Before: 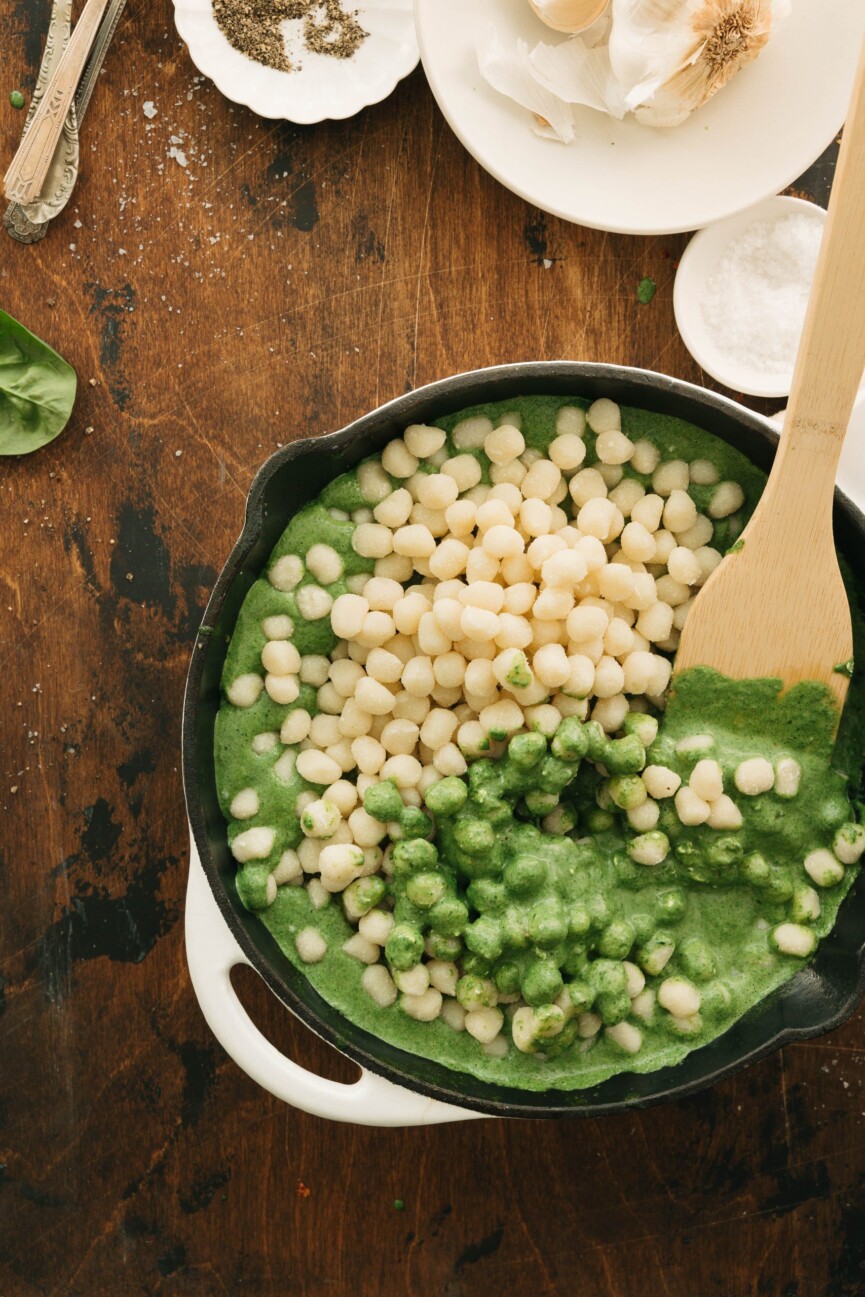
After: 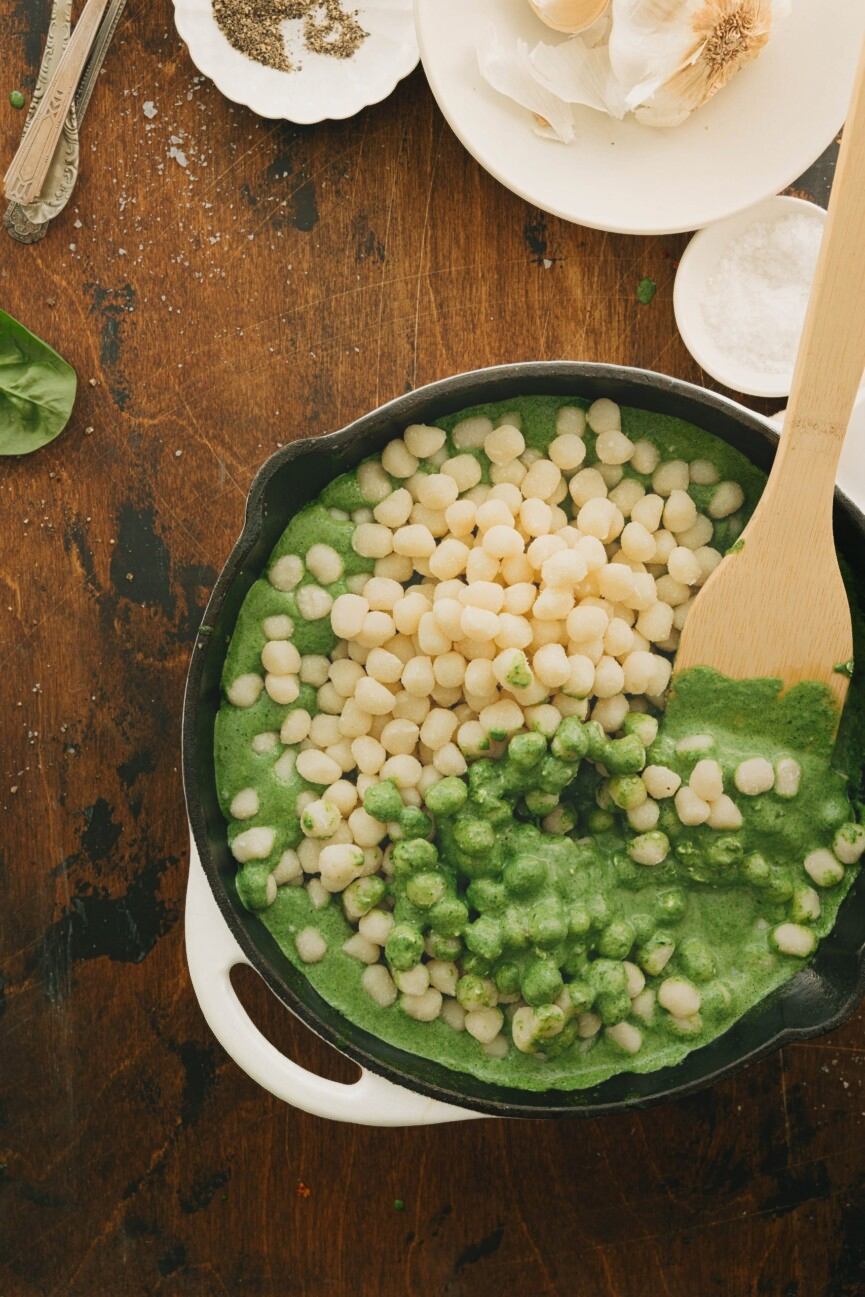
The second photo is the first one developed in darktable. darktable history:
exposure: exposure -0.05 EV
contrast equalizer: y [[0.439, 0.44, 0.442, 0.457, 0.493, 0.498], [0.5 ×6], [0.5 ×6], [0 ×6], [0 ×6]]
